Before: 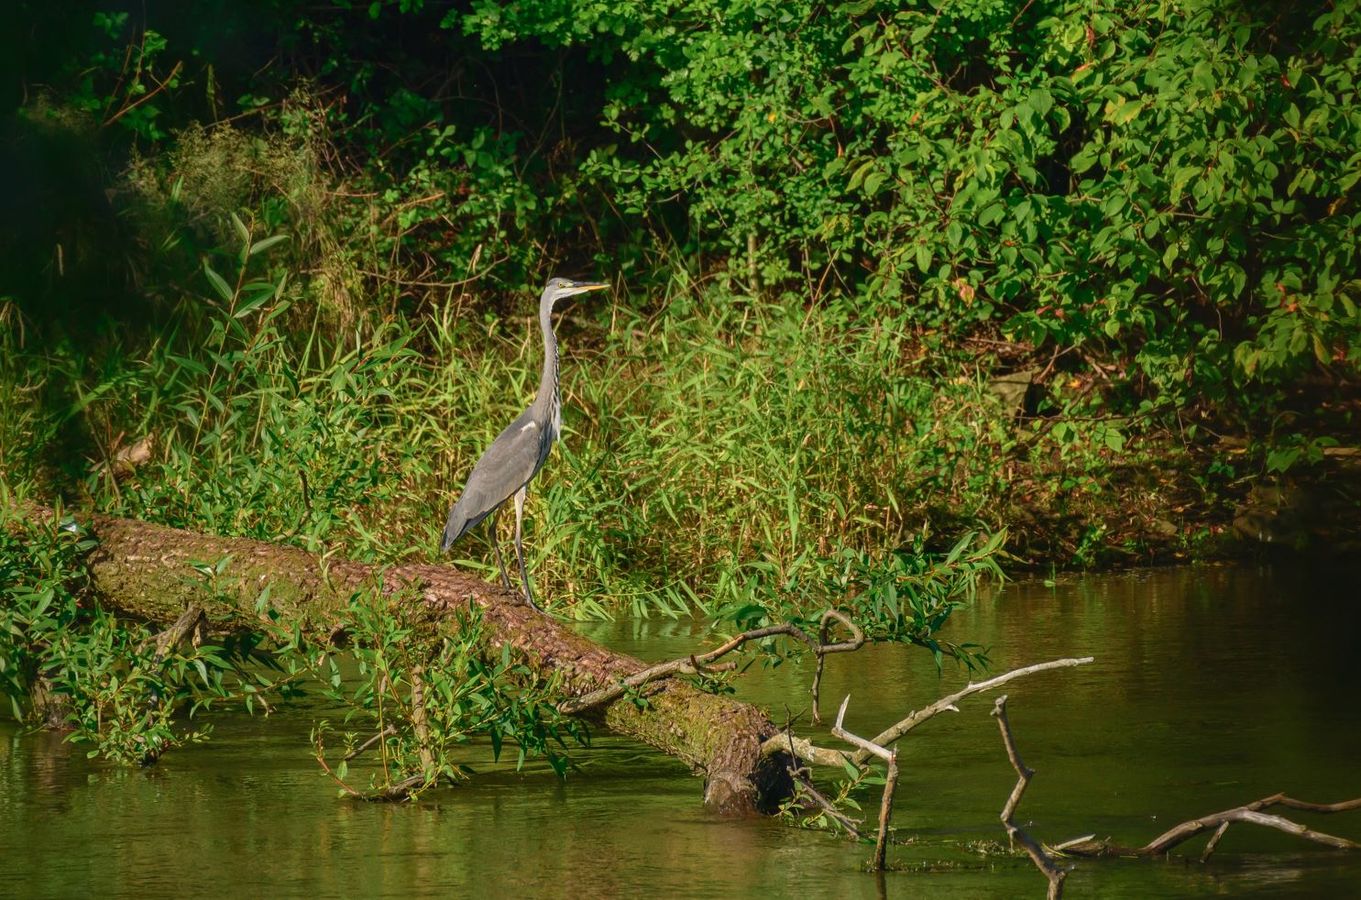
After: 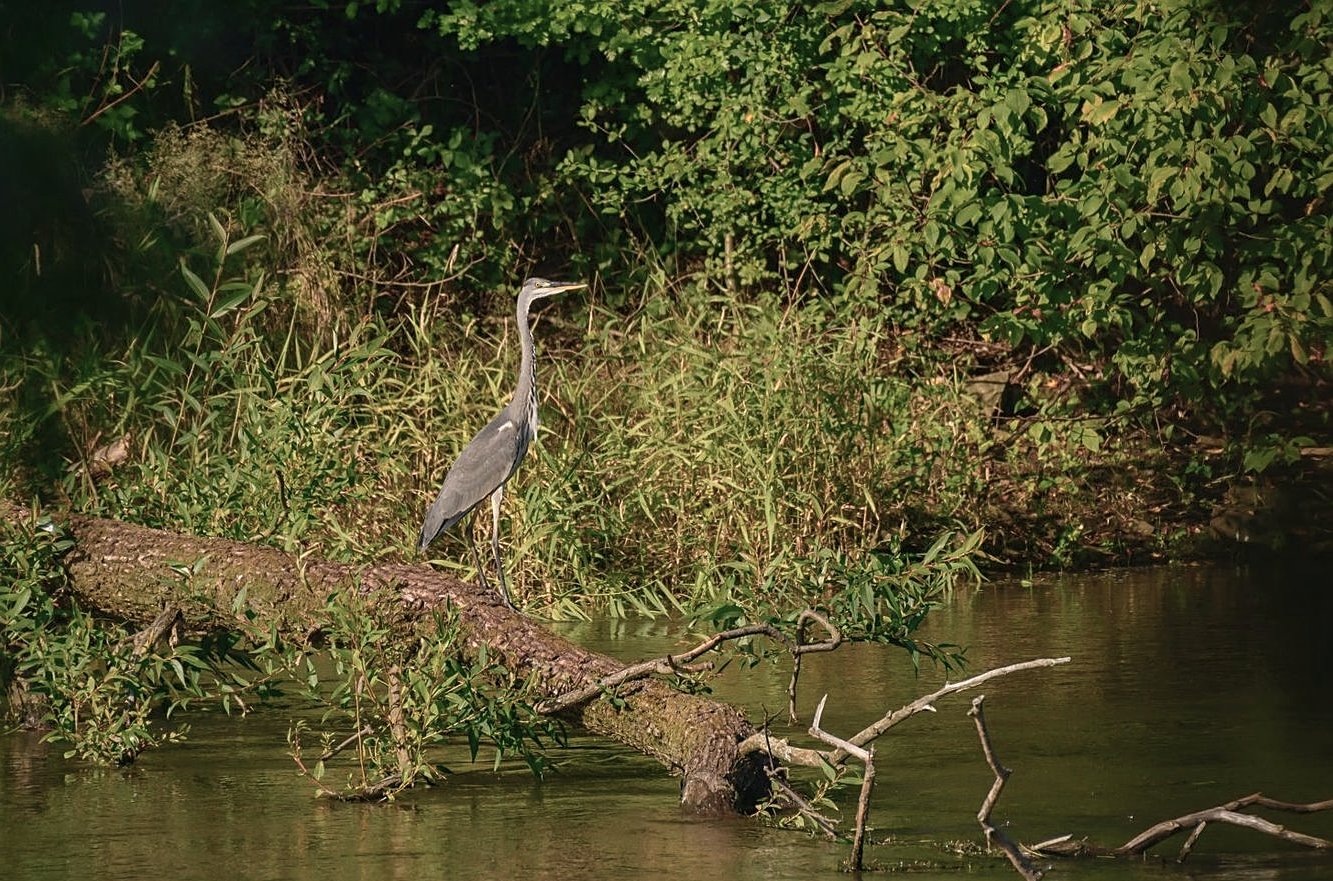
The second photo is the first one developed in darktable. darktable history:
color correction: highlights a* 5.59, highlights b* 5.24, saturation 0.68
color zones: curves: ch1 [(0, 0.455) (0.063, 0.455) (0.286, 0.495) (0.429, 0.5) (0.571, 0.5) (0.714, 0.5) (0.857, 0.5) (1, 0.455)]; ch2 [(0, 0.532) (0.063, 0.521) (0.233, 0.447) (0.429, 0.489) (0.571, 0.5) (0.714, 0.5) (0.857, 0.5) (1, 0.532)]
crop: left 1.743%, right 0.268%, bottom 2.011%
sharpen: on, module defaults
